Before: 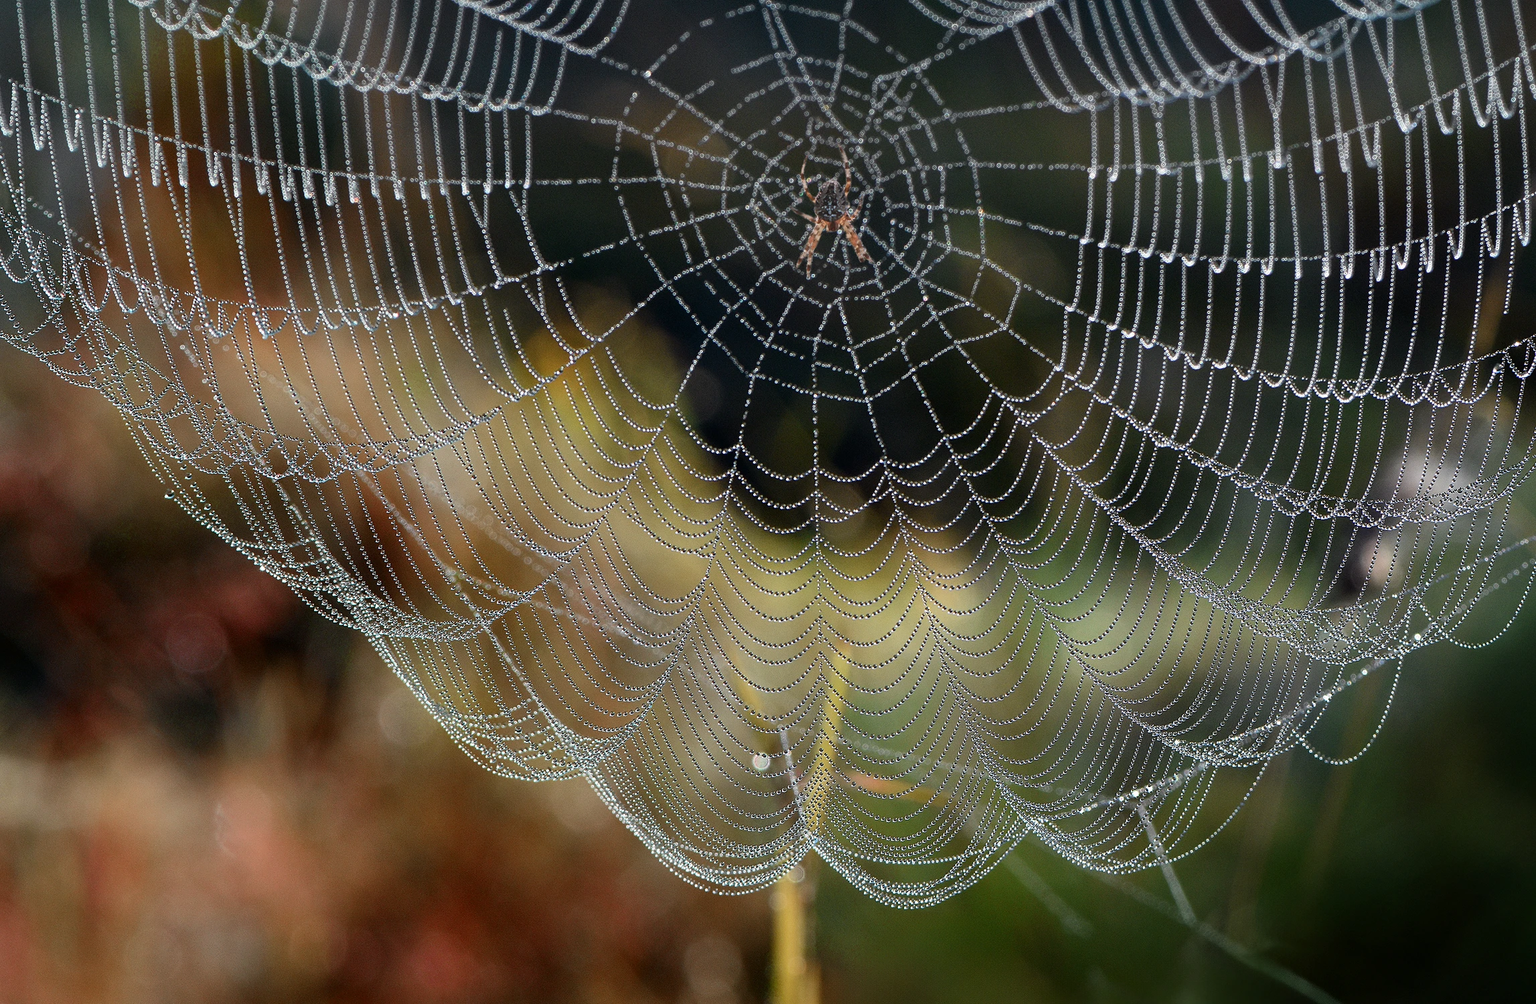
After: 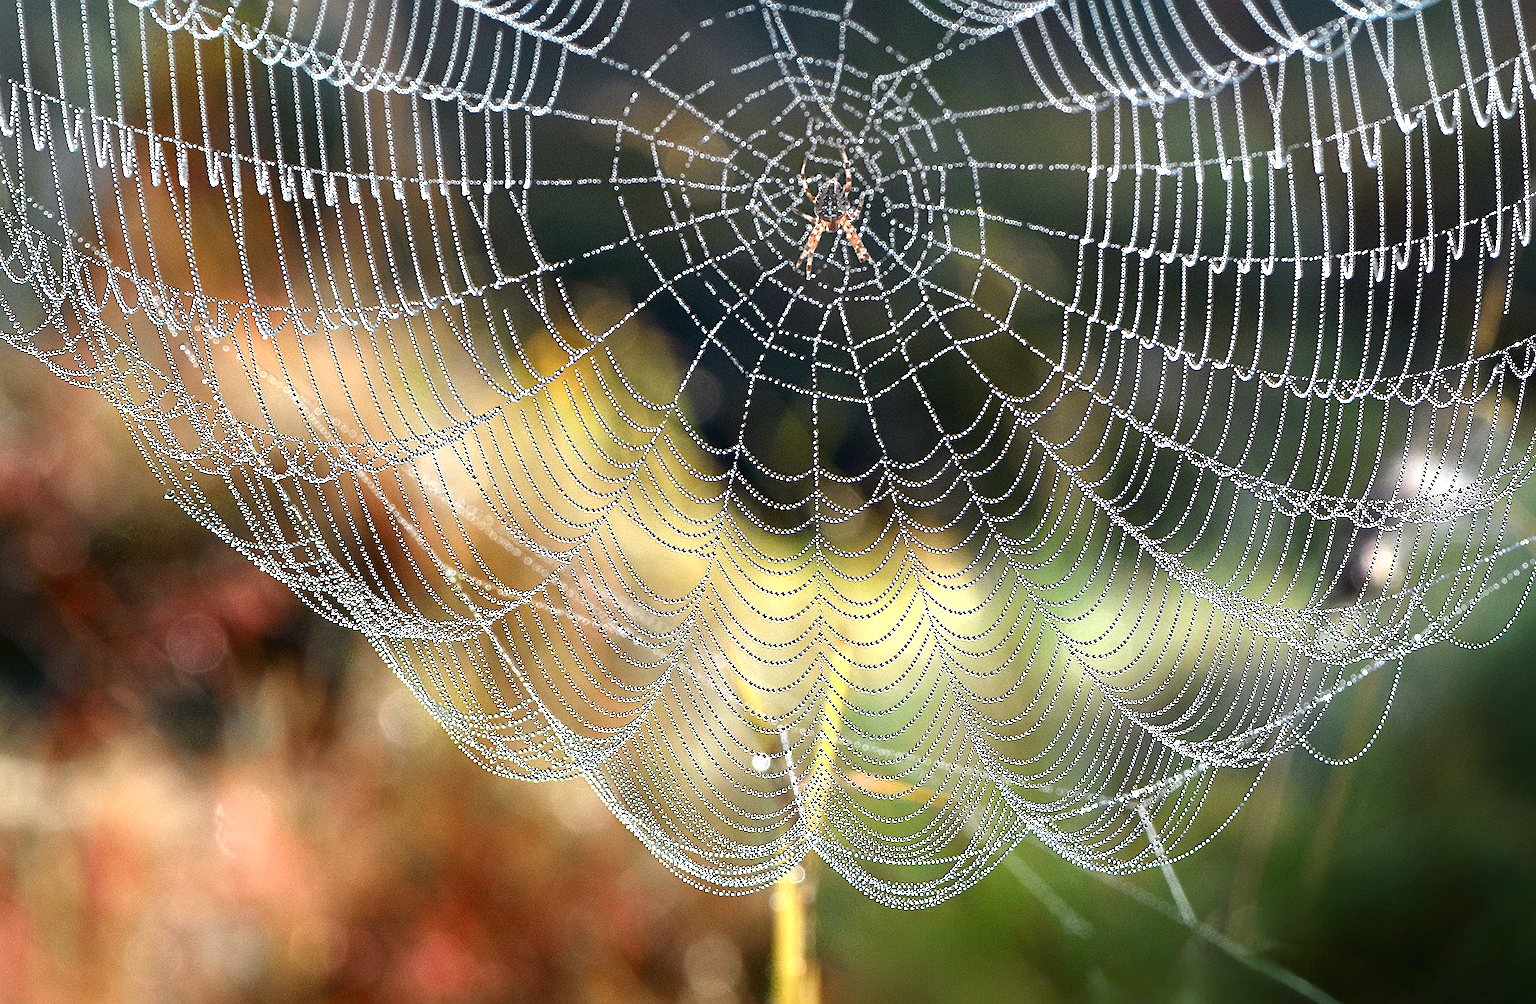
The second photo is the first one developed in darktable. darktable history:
sharpen: on, module defaults
exposure: black level correction 0, exposure 1.385 EV, compensate exposure bias true, compensate highlight preservation false
